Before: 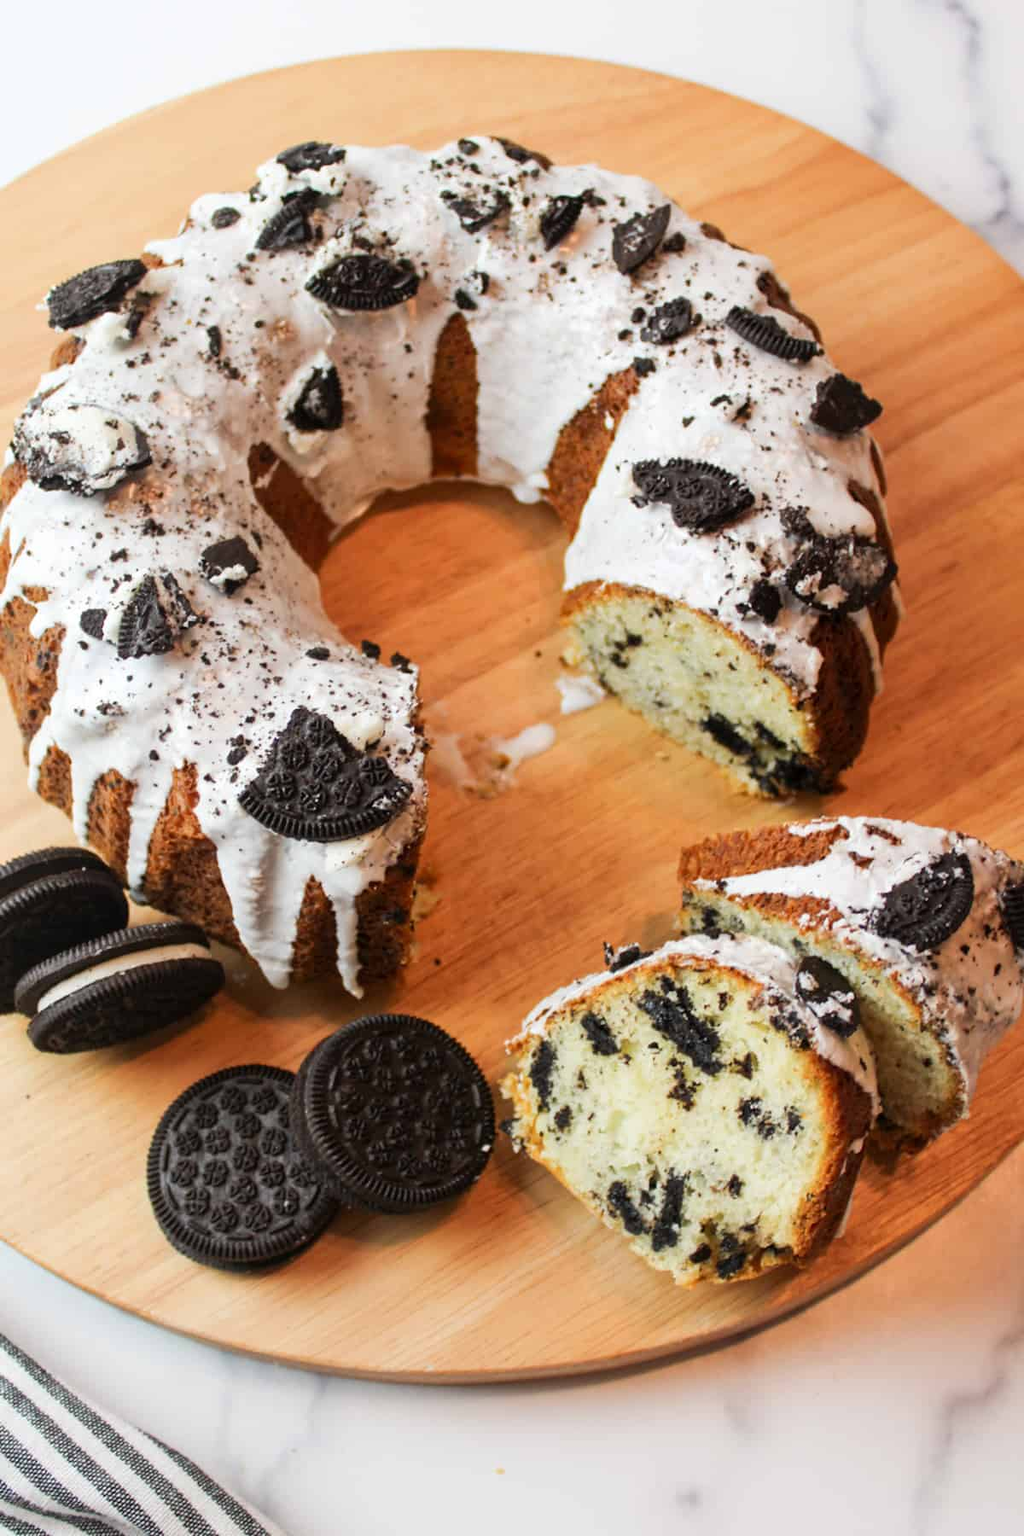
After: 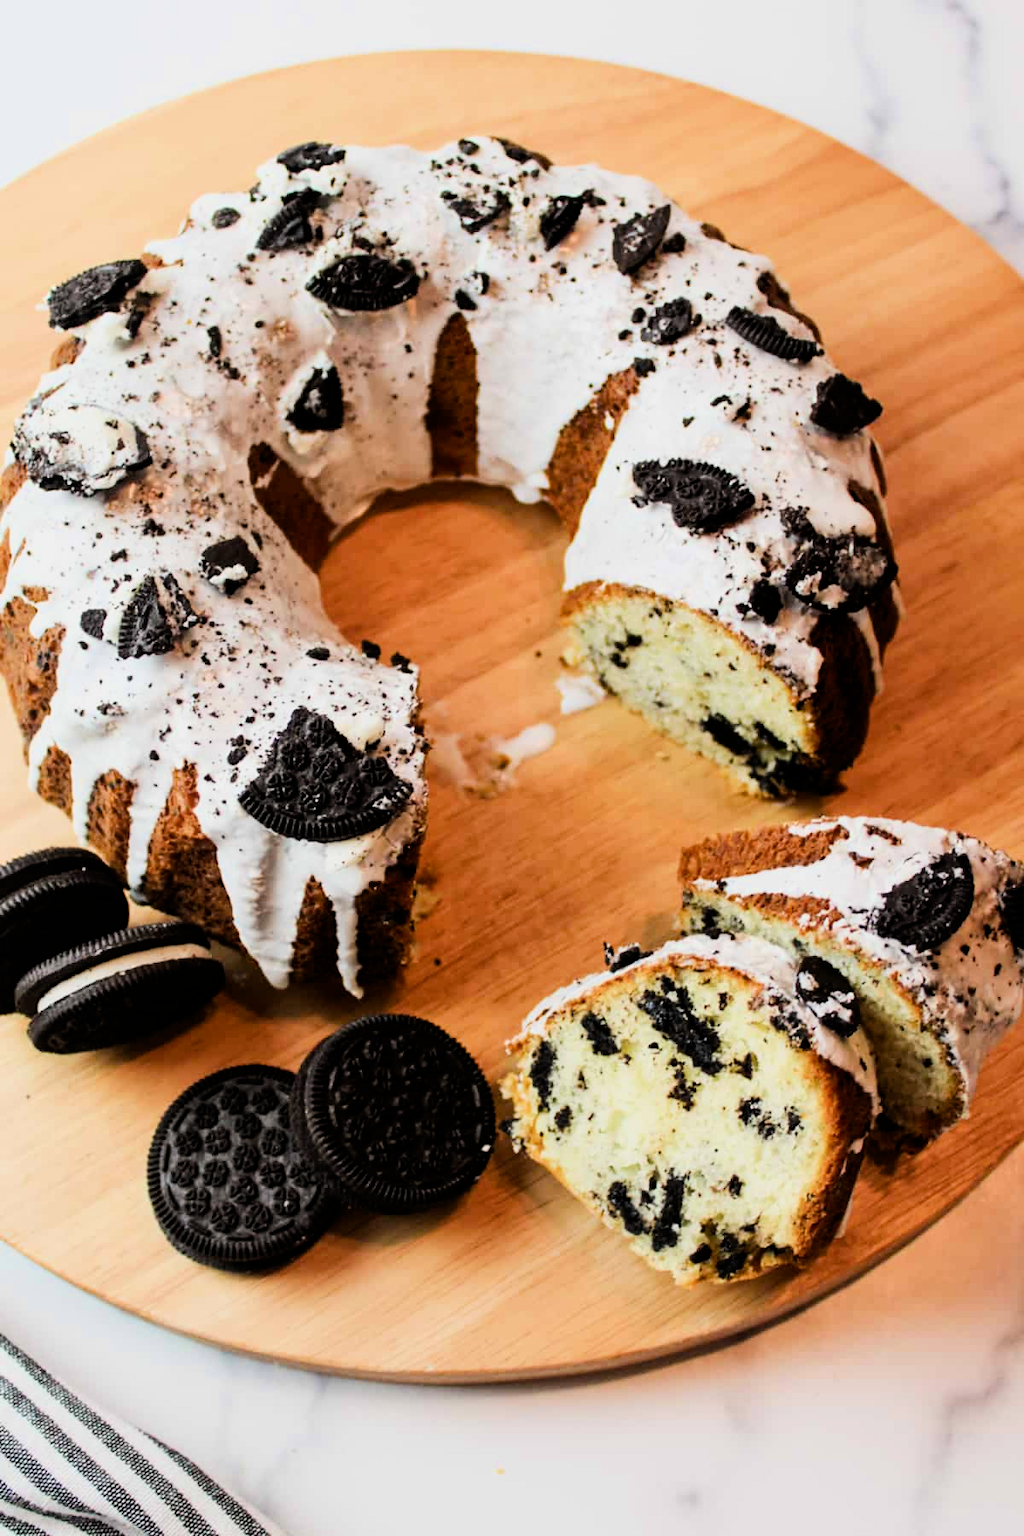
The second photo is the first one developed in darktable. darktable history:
filmic rgb: black relative exposure -7.49 EV, white relative exposure 4.86 EV, threshold 3.01 EV, structure ↔ texture 99.38%, hardness 3.39, color science v6 (2022), enable highlight reconstruction true
color balance rgb: perceptual saturation grading › global saturation 0.952%, perceptual saturation grading › highlights -19.783%, perceptual saturation grading › shadows 19.74%, perceptual brilliance grading › highlights 12.734%, perceptual brilliance grading › mid-tones 8.183%, perceptual brilliance grading › shadows -17.425%, global vibrance 25.076%, contrast 20.448%
